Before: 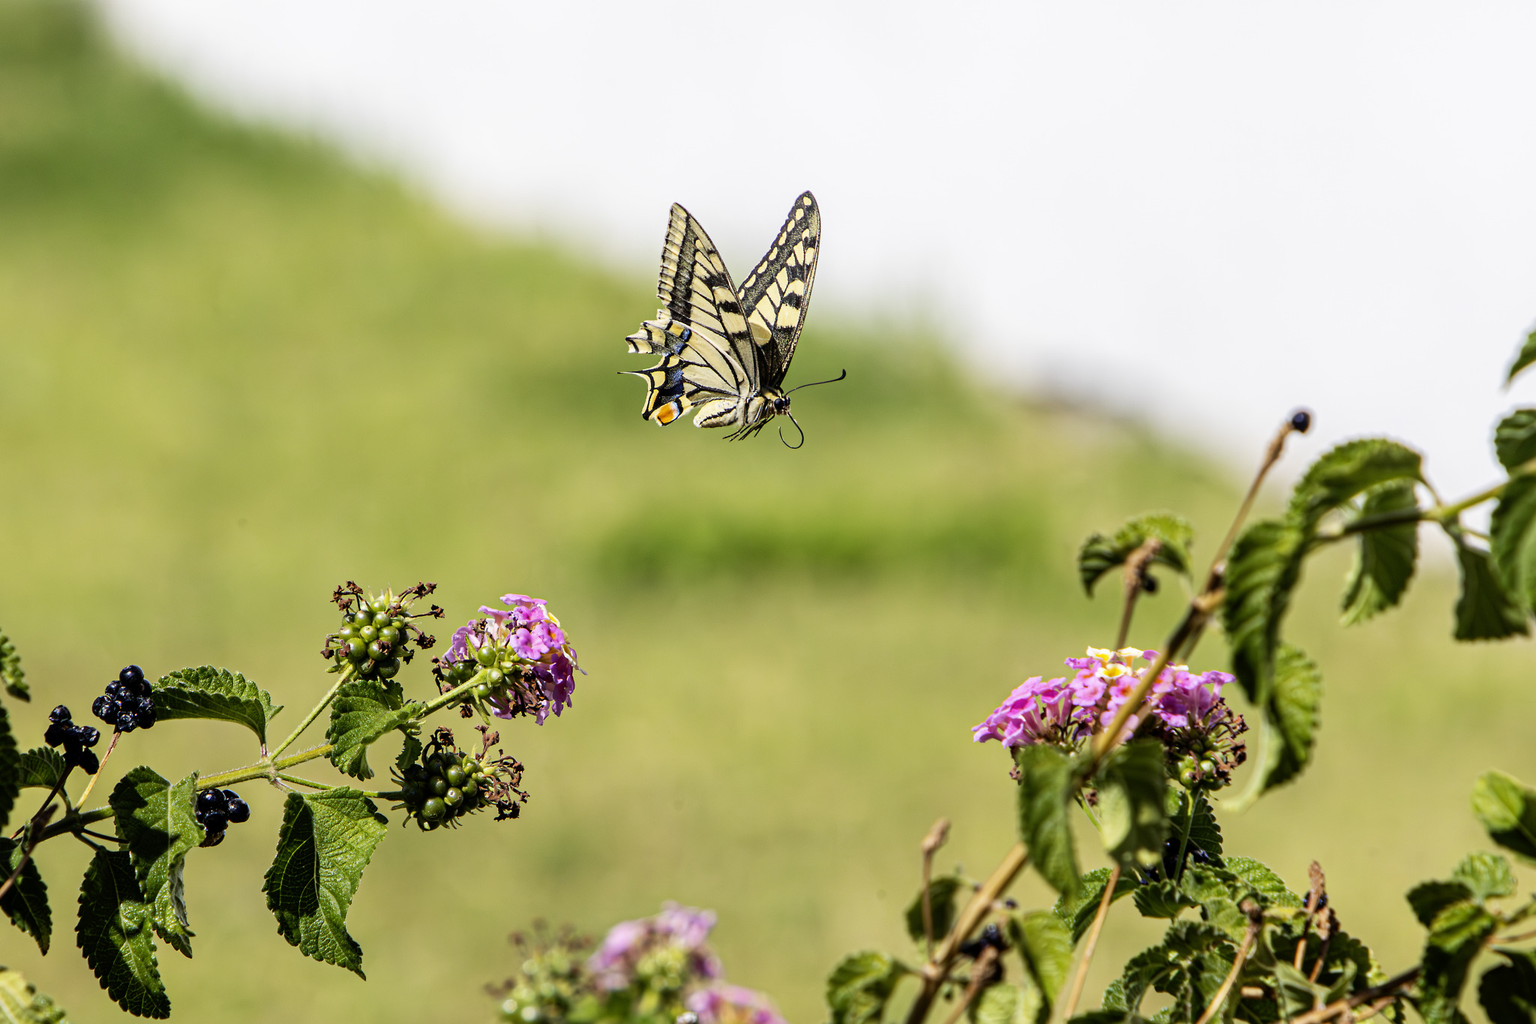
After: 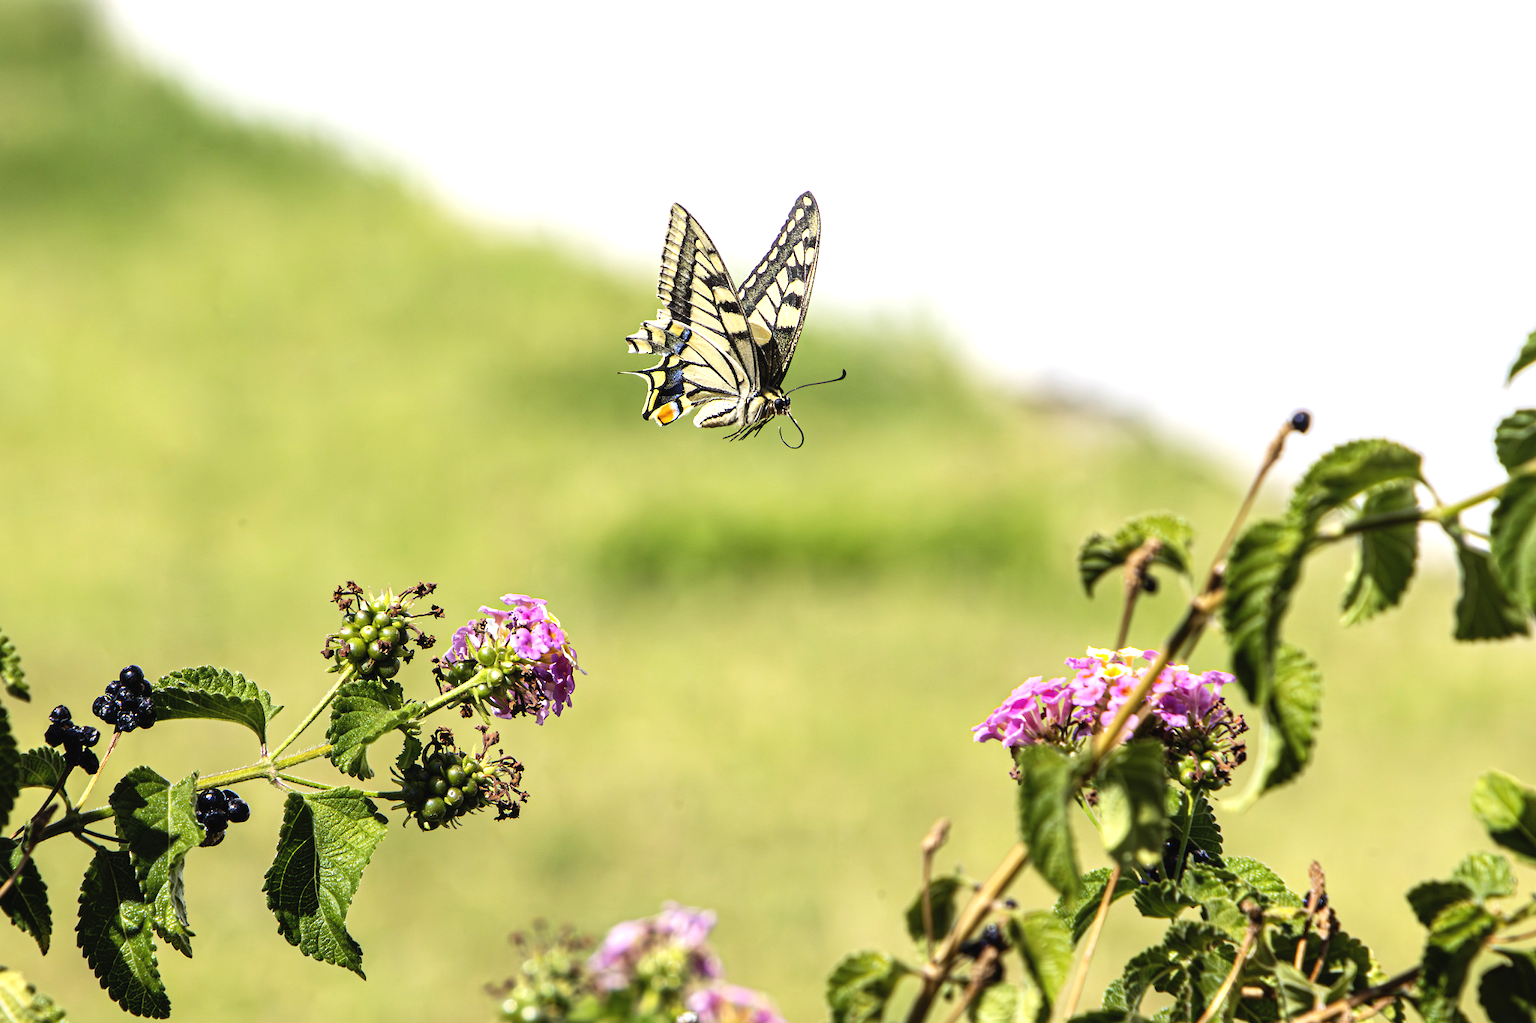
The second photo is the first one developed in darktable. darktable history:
tone equalizer: on, module defaults
exposure: black level correction -0.002, exposure 0.54 EV, compensate highlight preservation false
